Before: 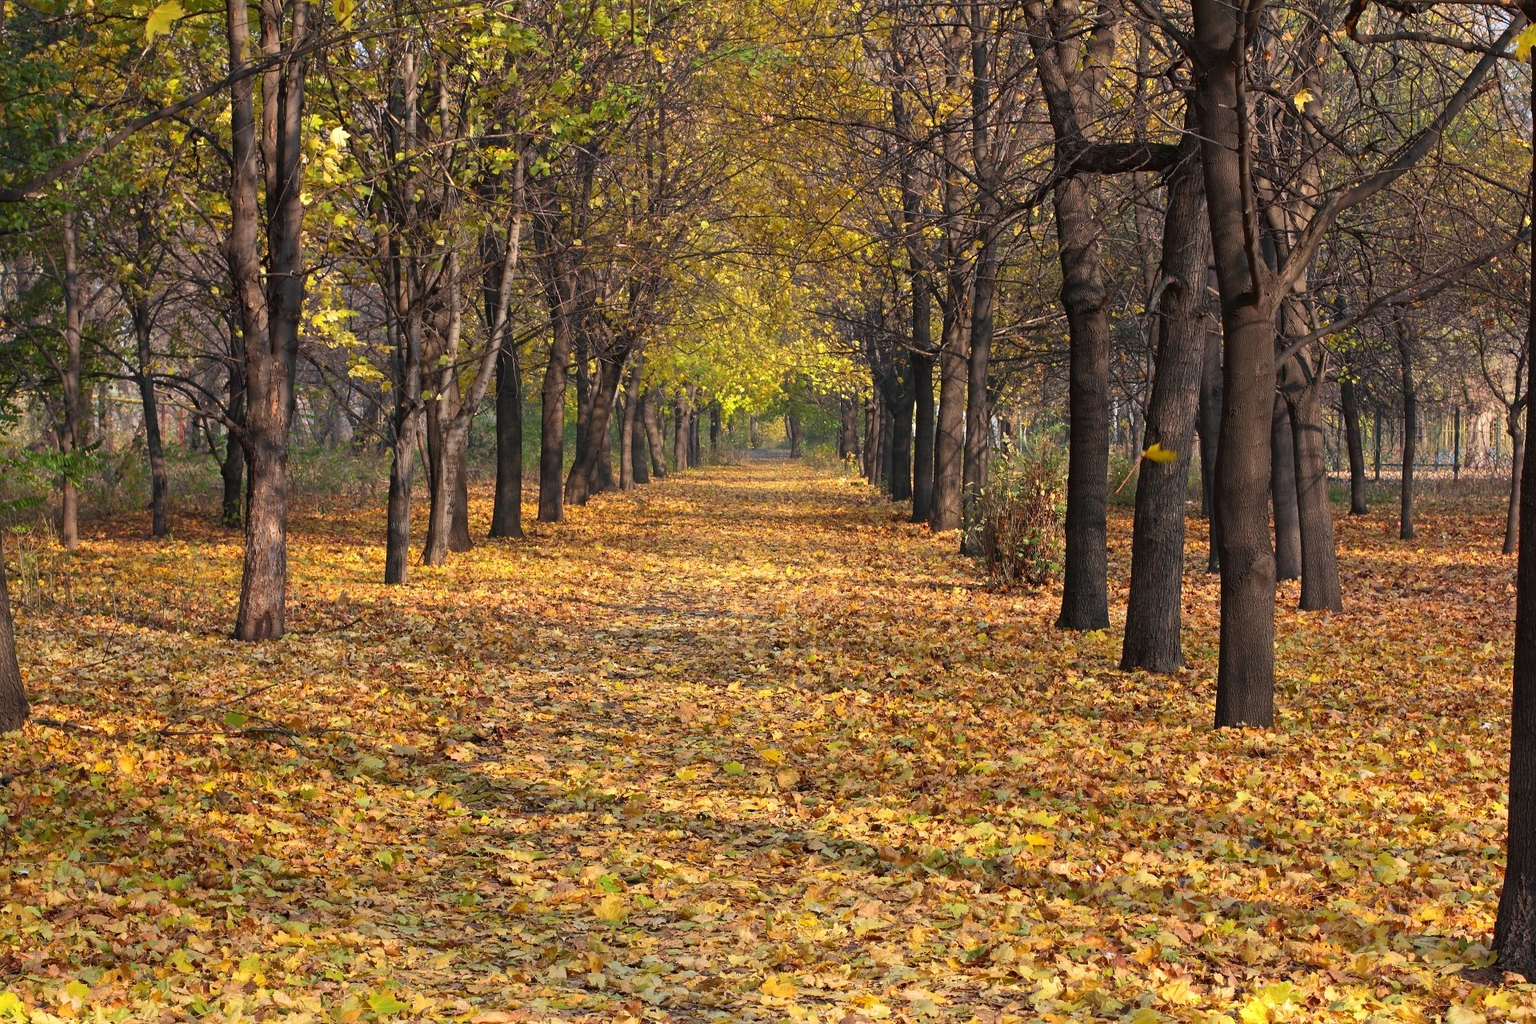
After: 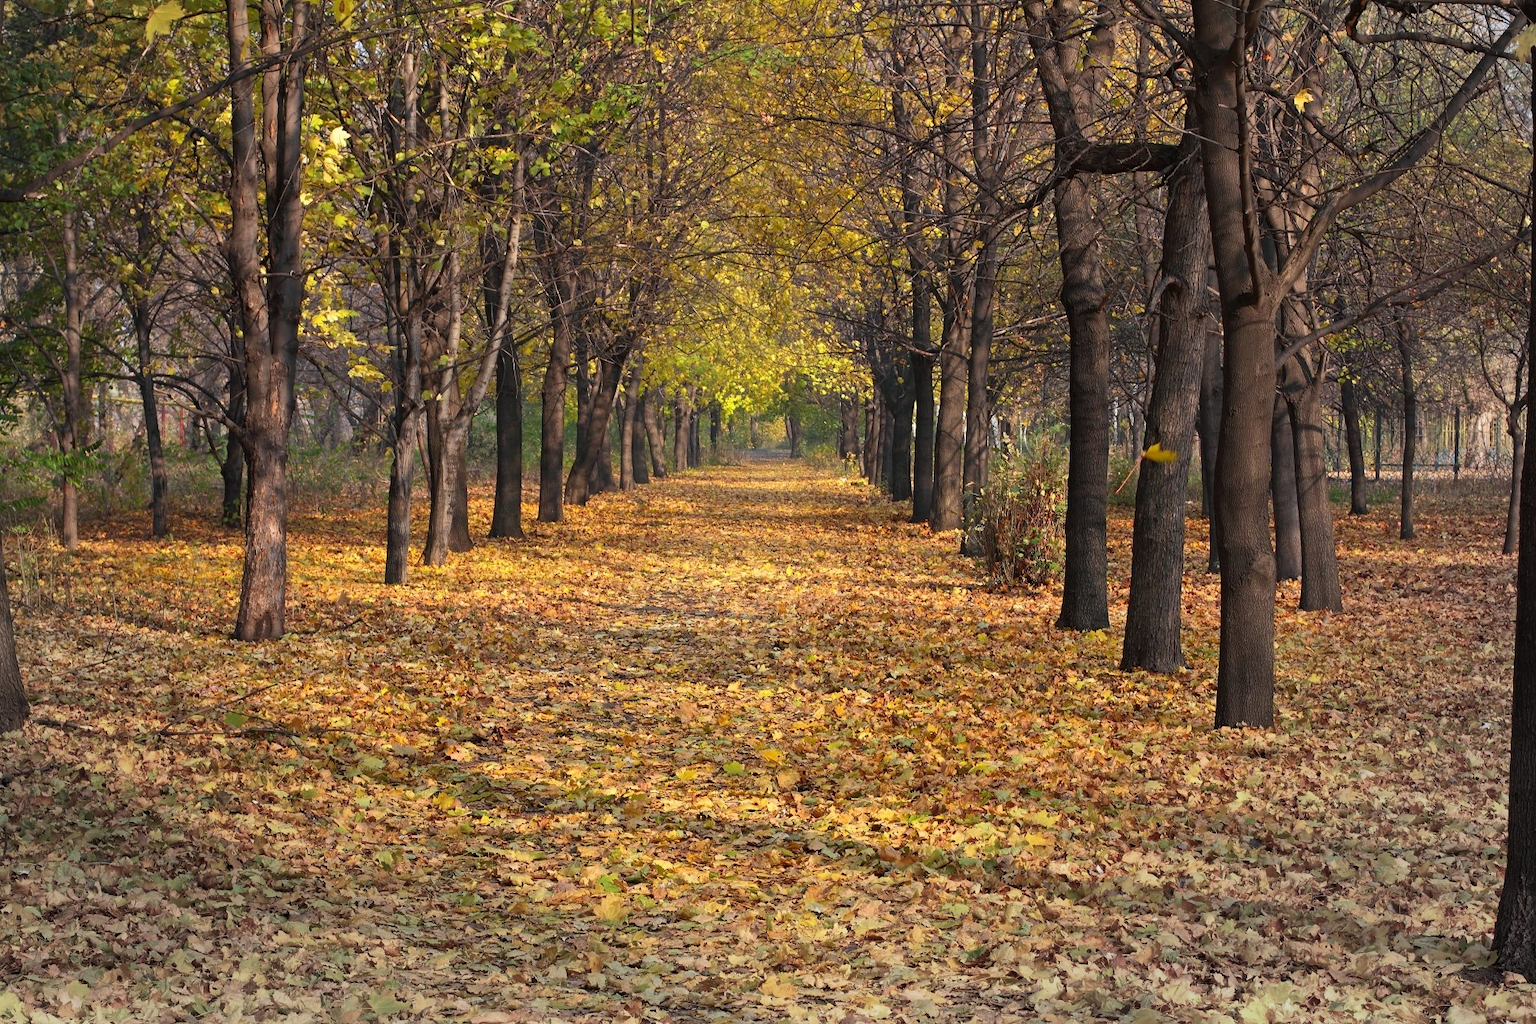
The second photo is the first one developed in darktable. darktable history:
vignetting: fall-off start 90.85%, fall-off radius 39.36%, brightness -0.267, center (-0.056, -0.352), width/height ratio 1.22, shape 1.29
